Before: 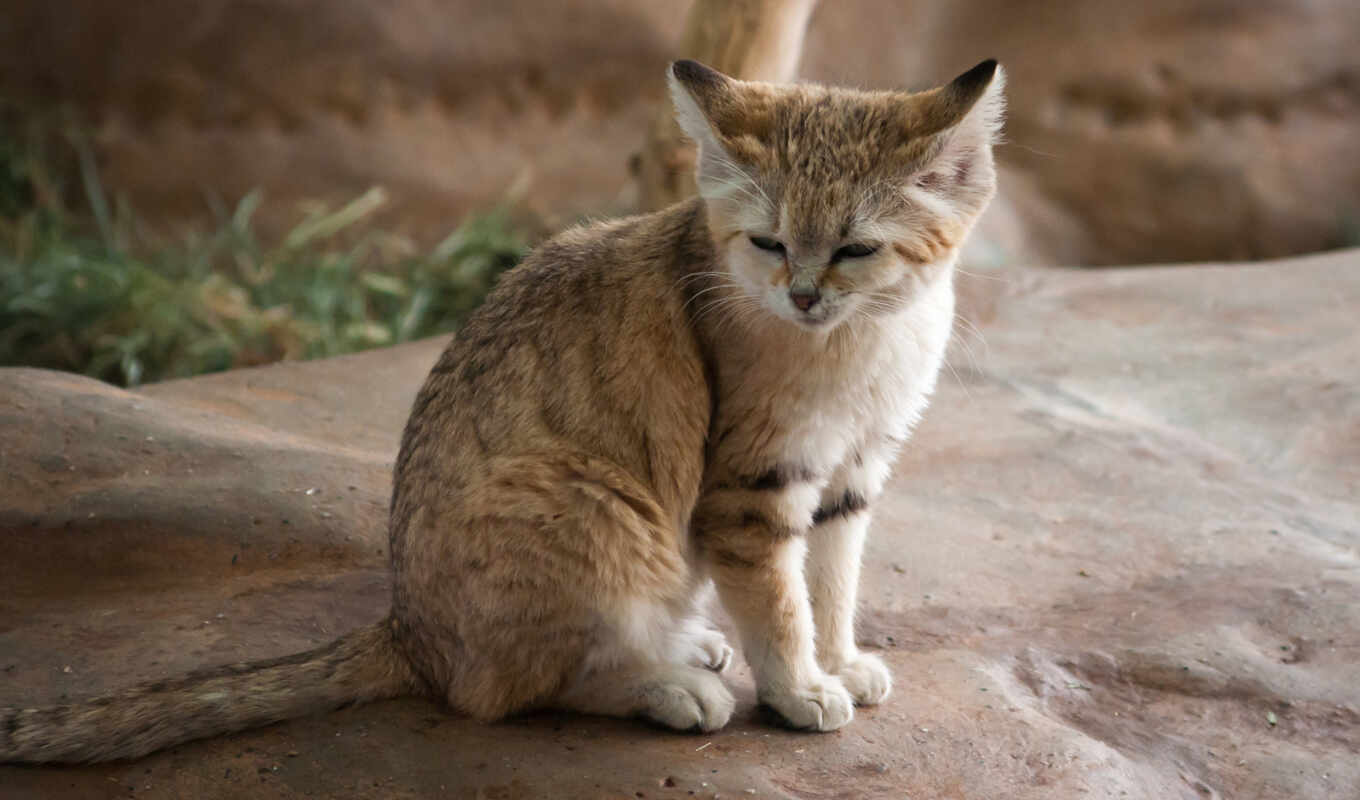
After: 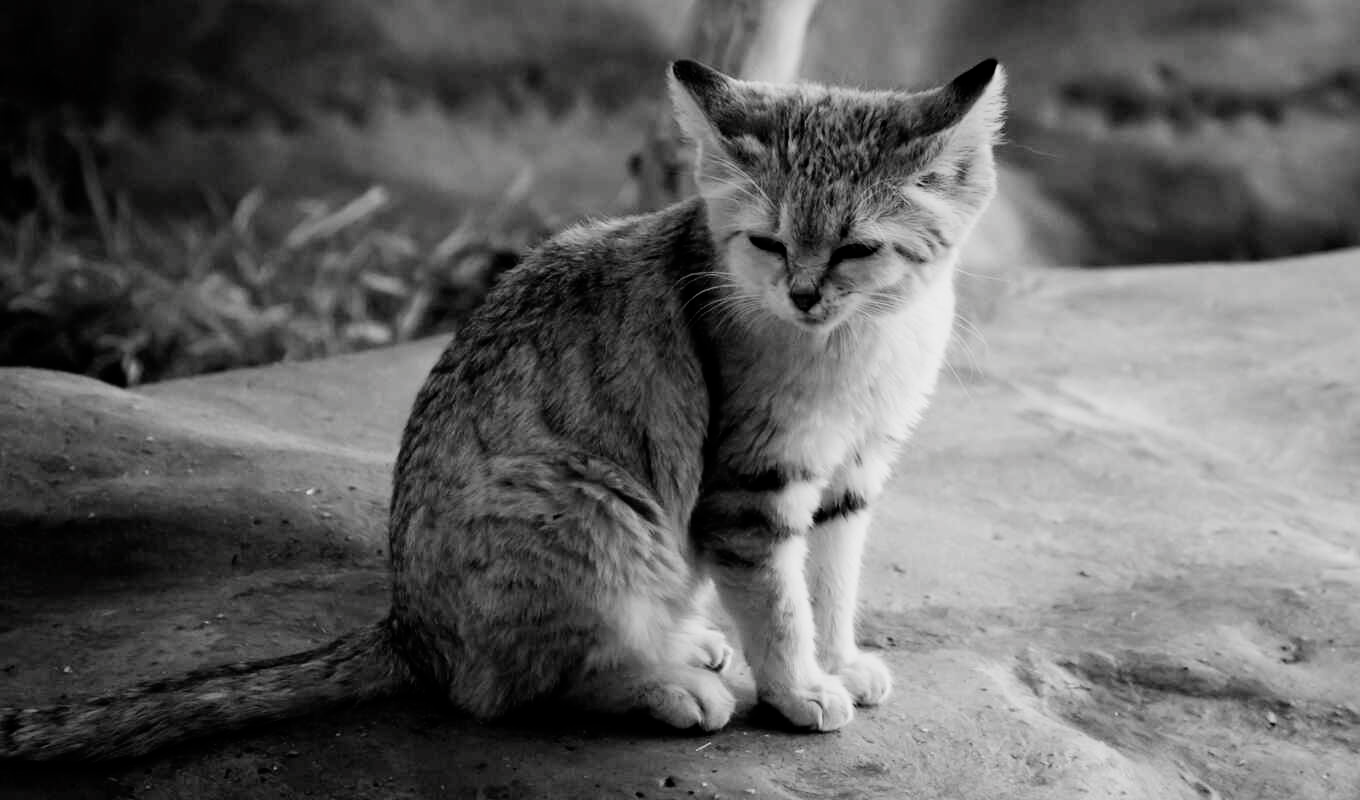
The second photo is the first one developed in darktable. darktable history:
filmic rgb: black relative exposure -5.06 EV, white relative exposure 3.53 EV, threshold 3.02 EV, hardness 3.18, contrast 1.389, highlights saturation mix -49.39%, preserve chrominance no, color science v4 (2020), contrast in shadows soft, enable highlight reconstruction true
